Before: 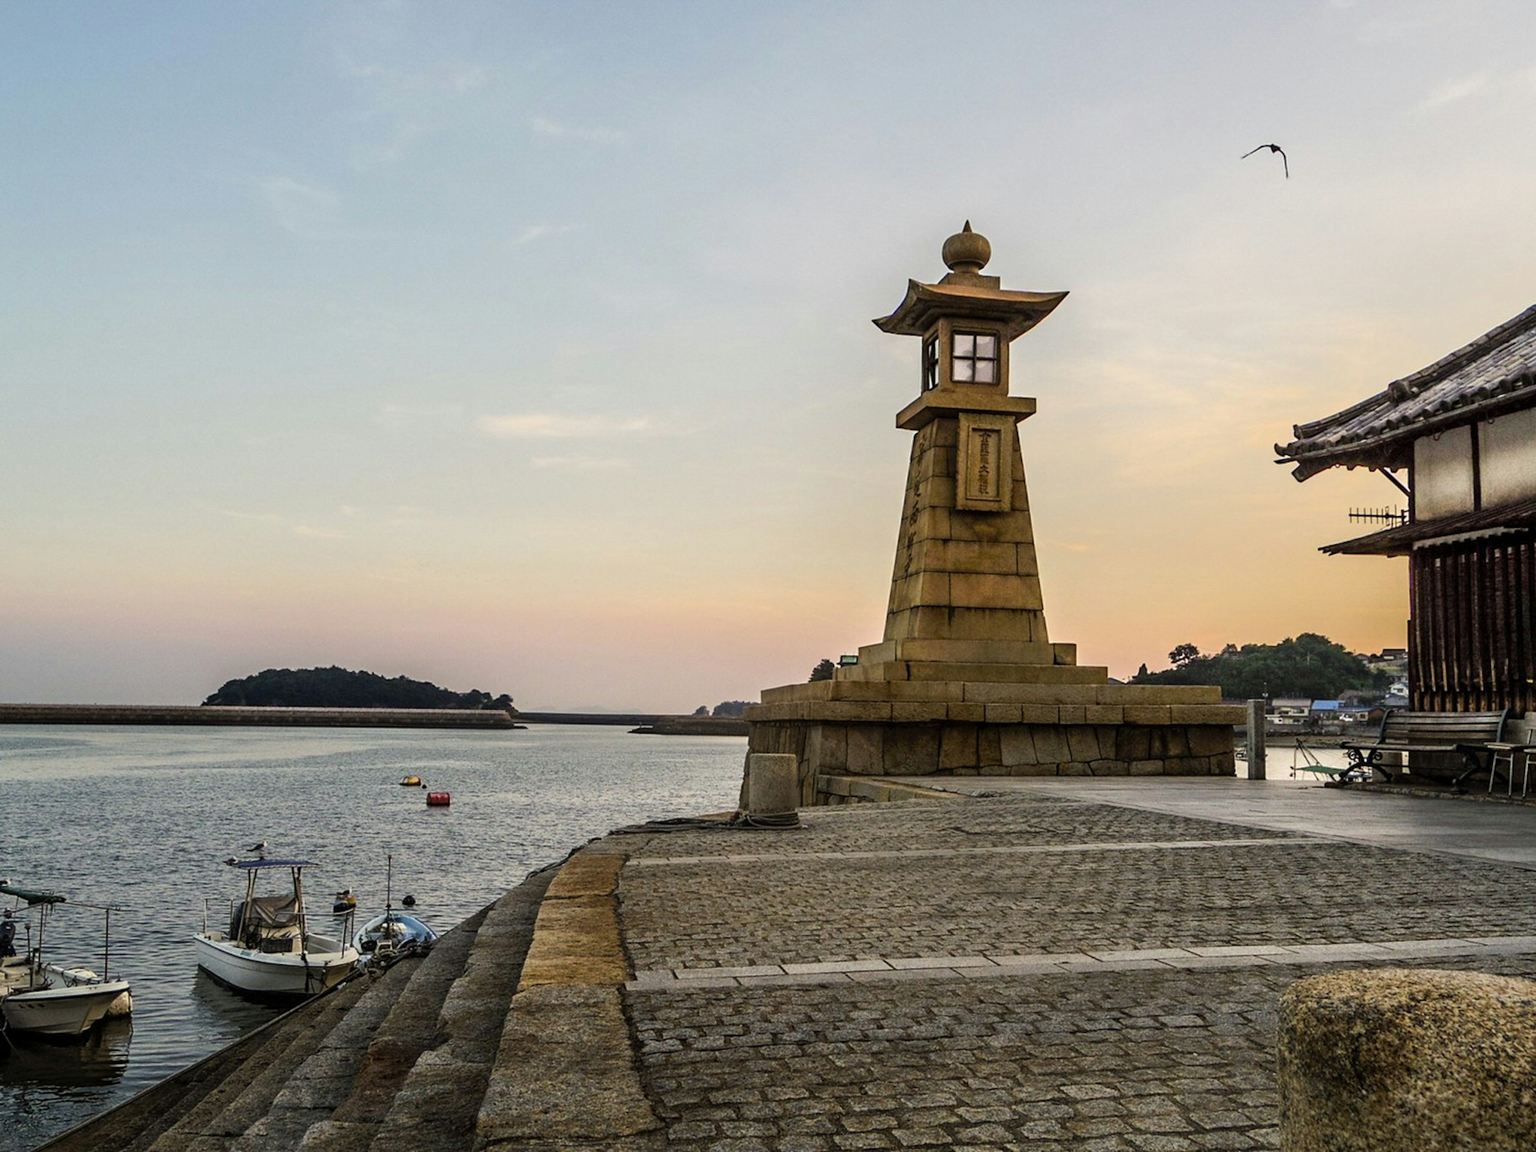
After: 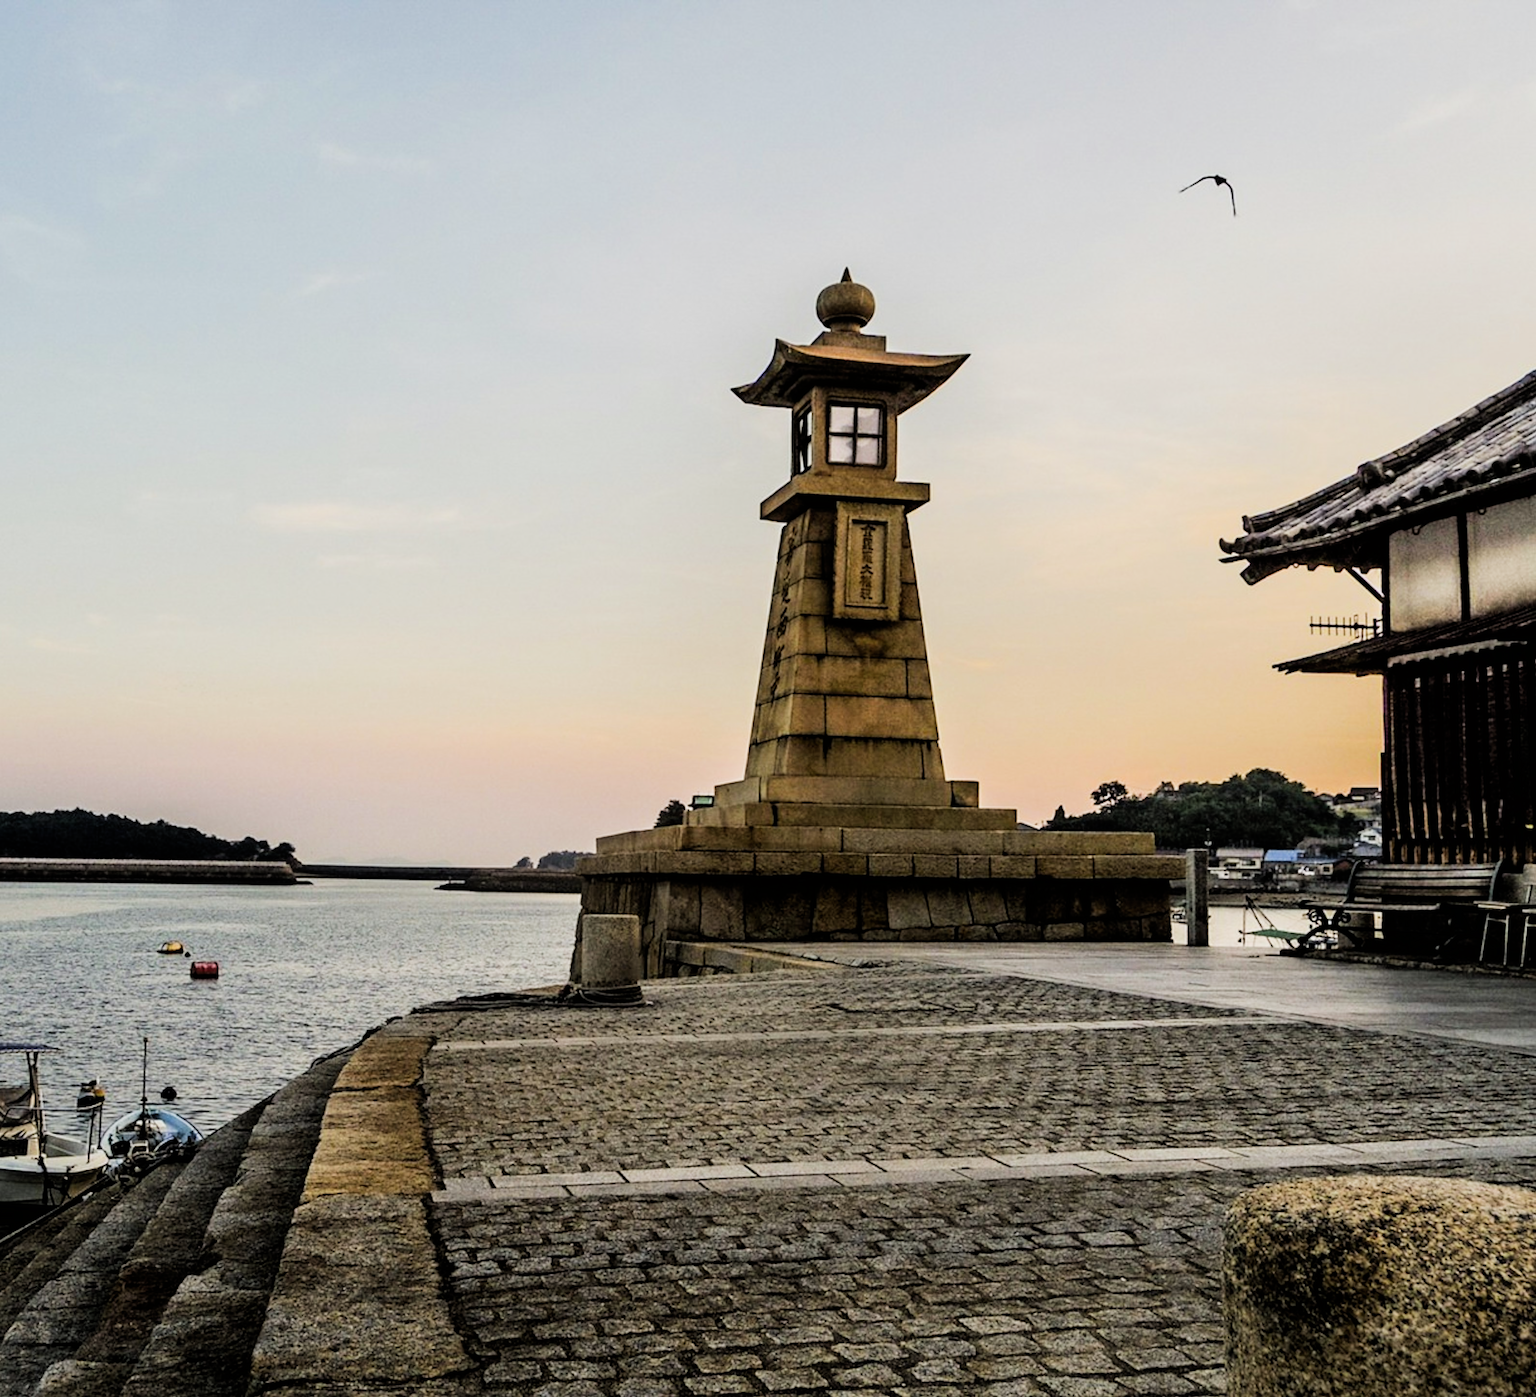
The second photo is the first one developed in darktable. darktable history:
filmic rgb: black relative exposure -5 EV, hardness 2.88, contrast 1.3, highlights saturation mix -30%
exposure: exposure 0.3 EV, compensate highlight preservation false
crop: left 17.582%, bottom 0.031%
